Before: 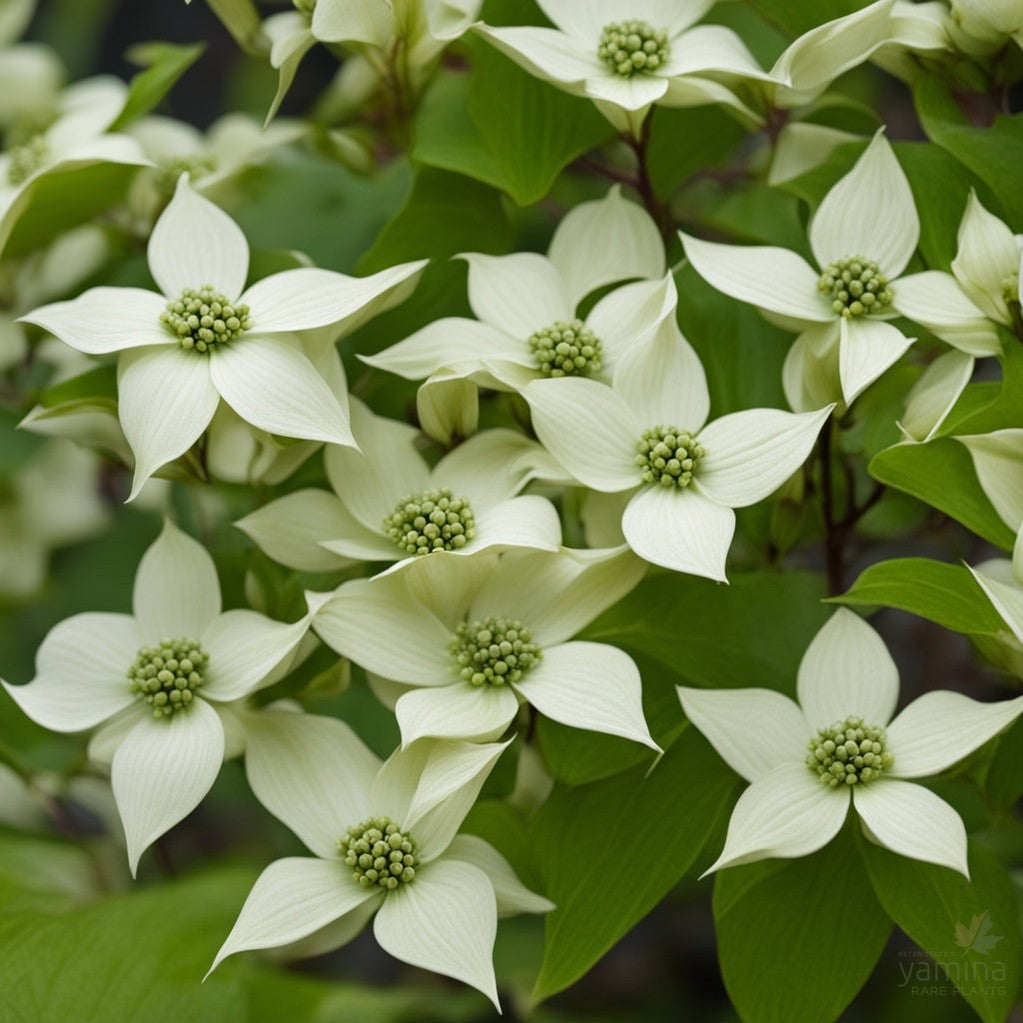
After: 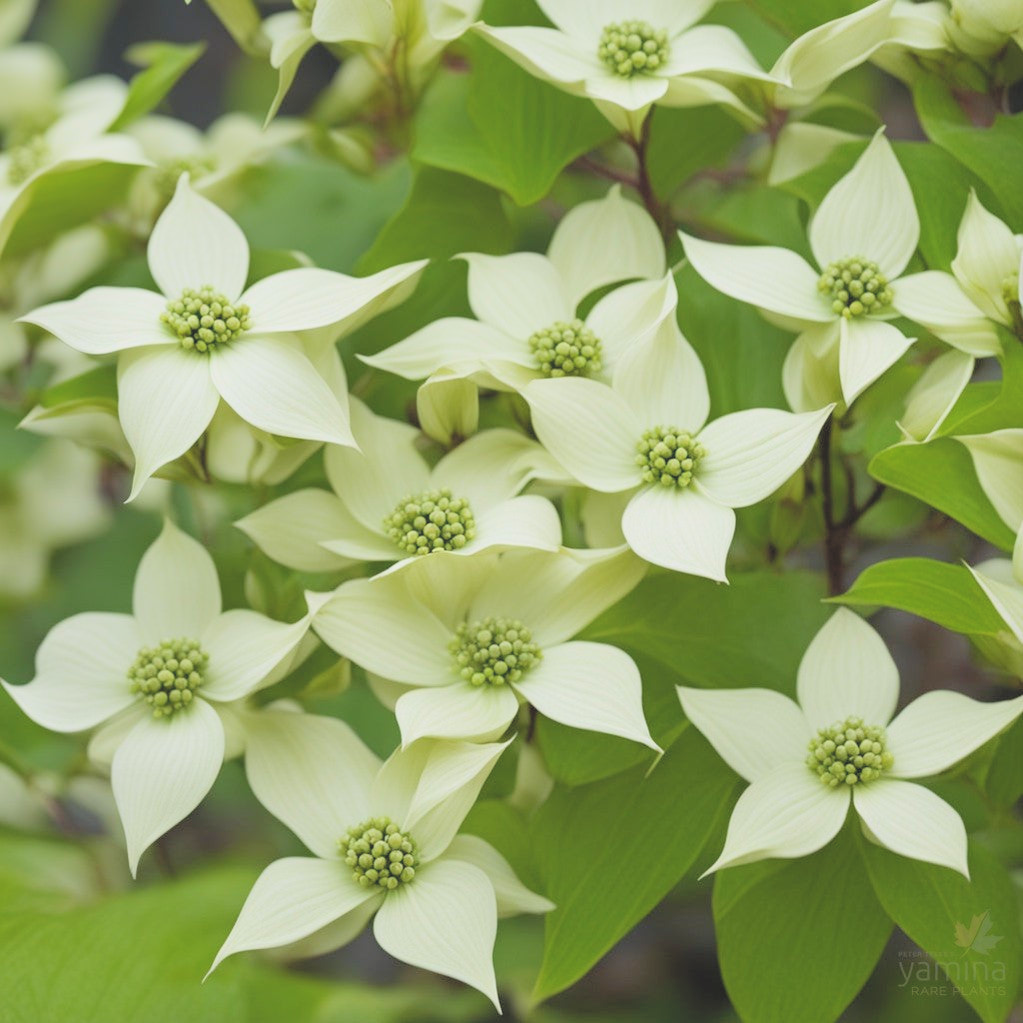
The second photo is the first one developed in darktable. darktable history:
local contrast: highlights 68%, shadows 68%, detail 82%, midtone range 0.325
contrast brightness saturation: contrast 0.1, brightness 0.3, saturation 0.14
